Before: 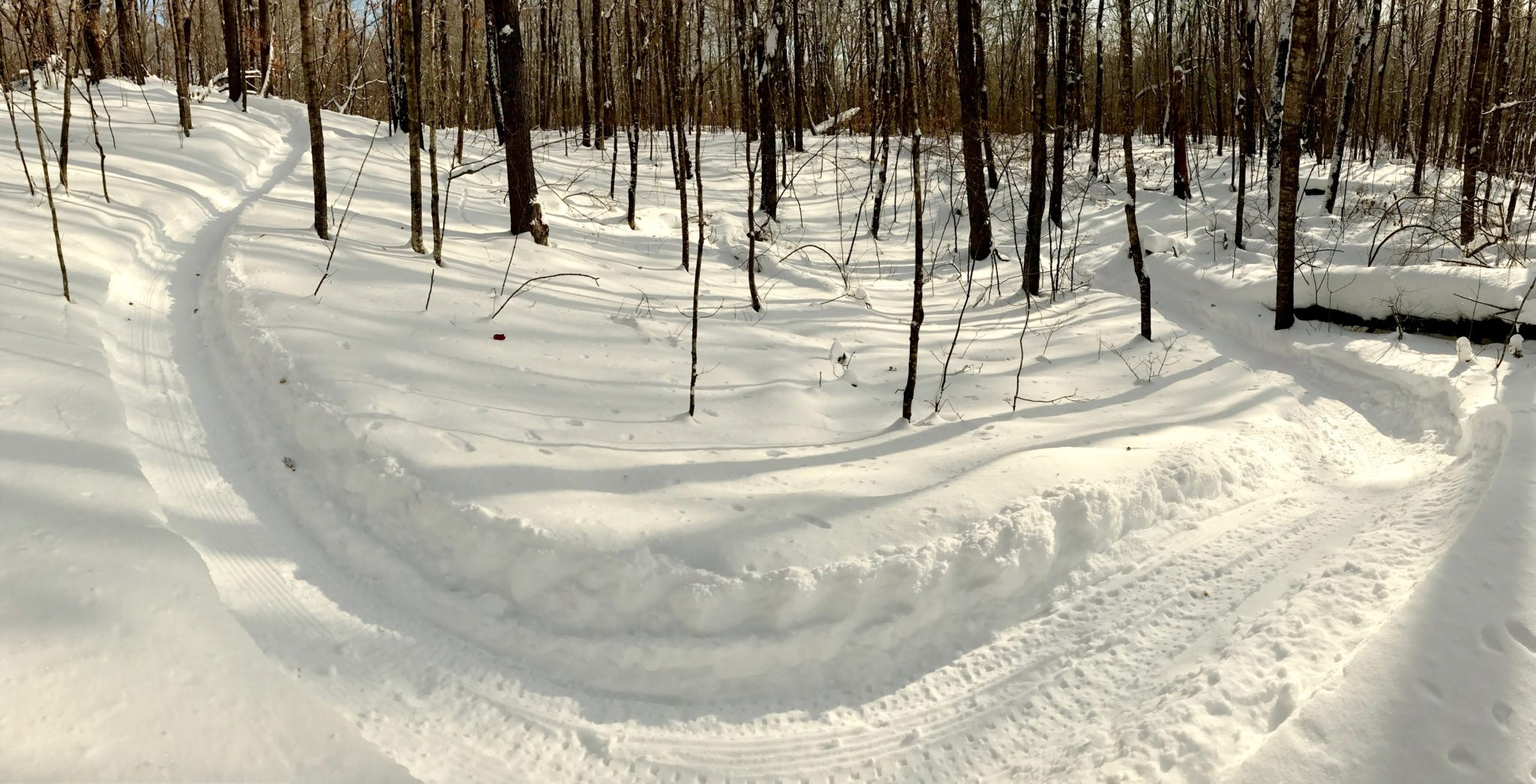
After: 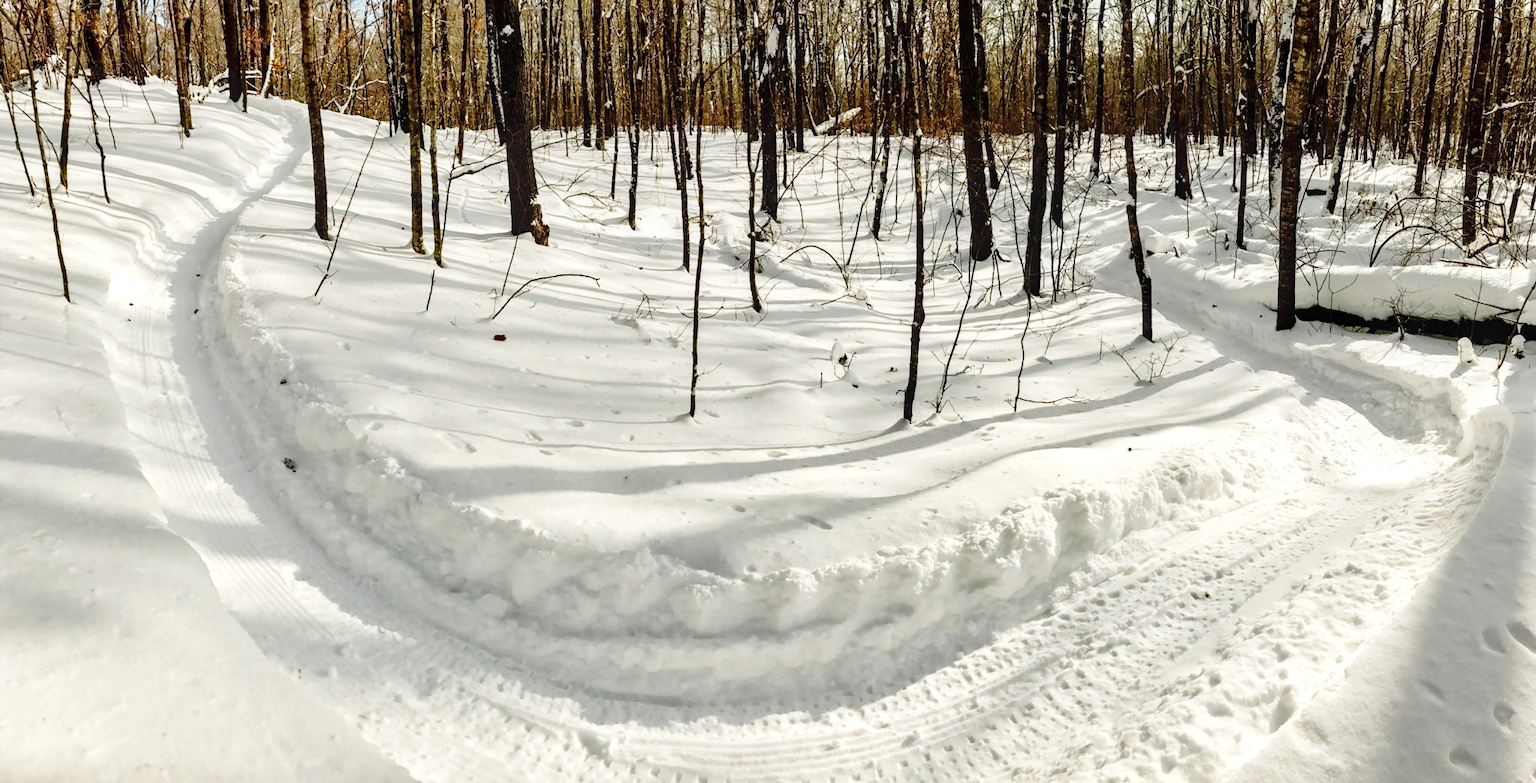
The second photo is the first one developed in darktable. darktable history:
crop: top 0.05%, bottom 0.098%
local contrast: on, module defaults
shadows and highlights: low approximation 0.01, soften with gaussian
base curve: curves: ch0 [(0, 0) (0.028, 0.03) (0.121, 0.232) (0.46, 0.748) (0.859, 0.968) (1, 1)], preserve colors none
